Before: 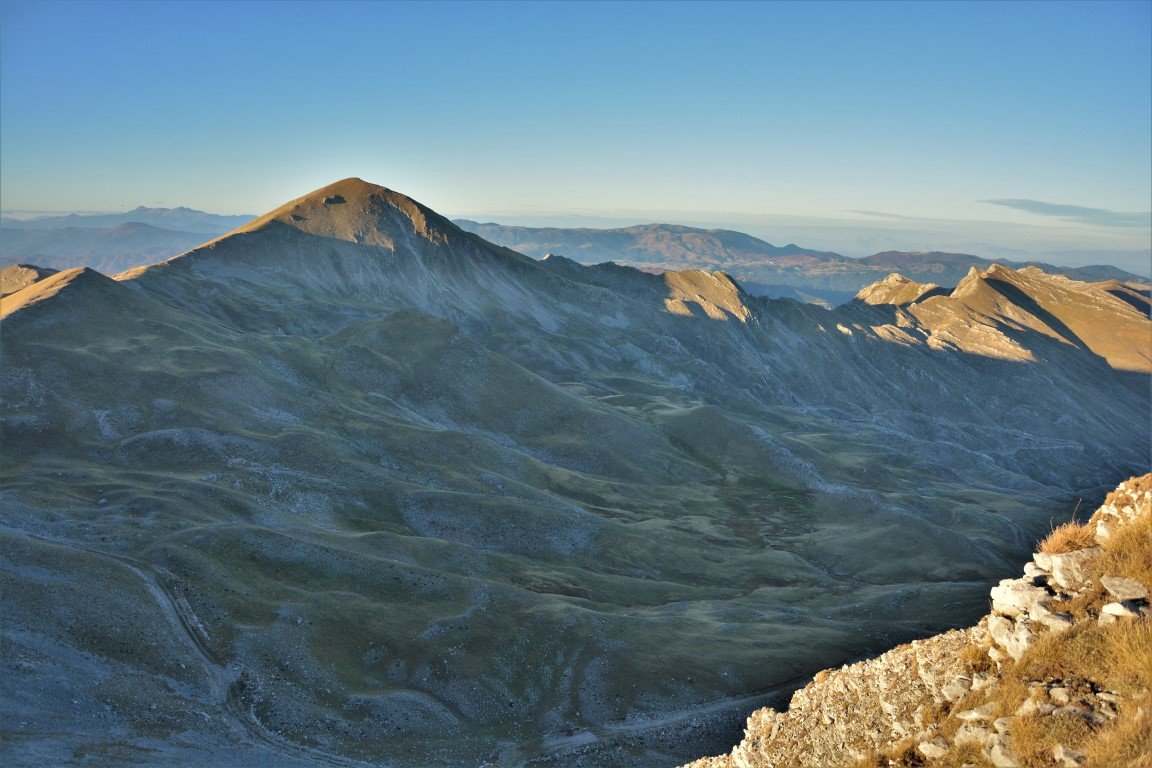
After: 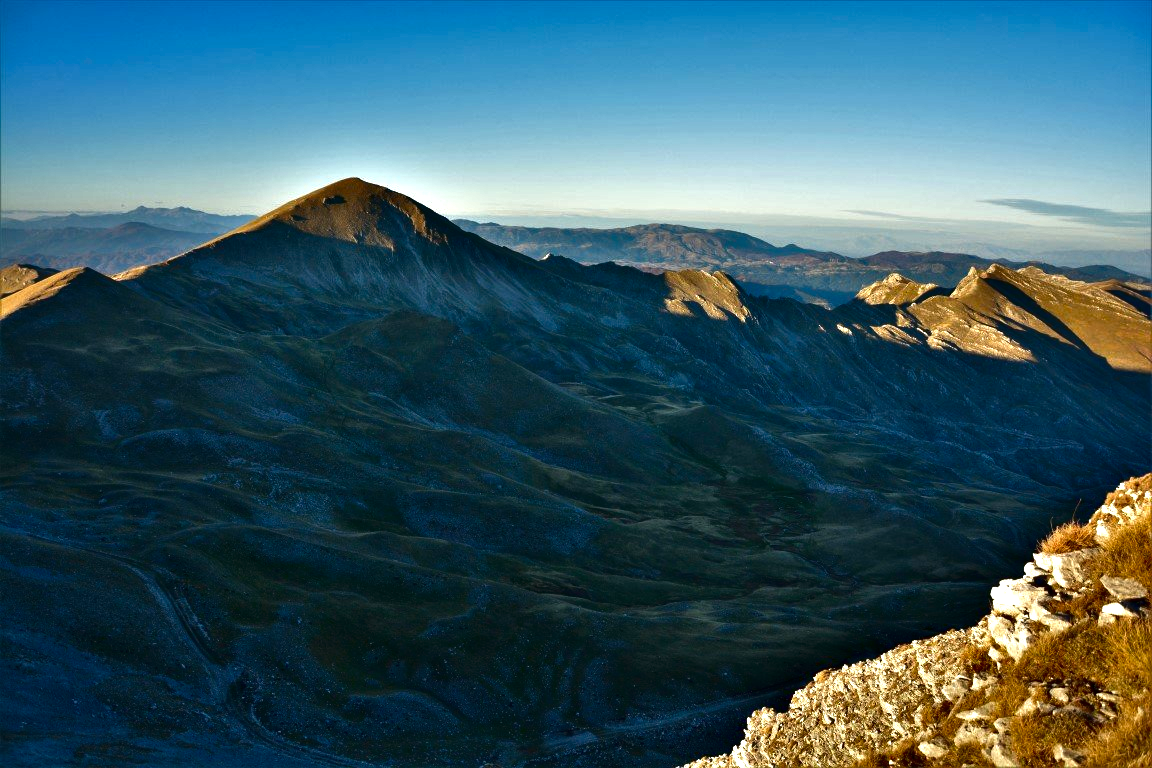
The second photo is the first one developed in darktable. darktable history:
contrast brightness saturation: contrast 0.09, brightness -0.59, saturation 0.17
exposure: black level correction 0, exposure 0.5 EV, compensate exposure bias true, compensate highlight preservation false
